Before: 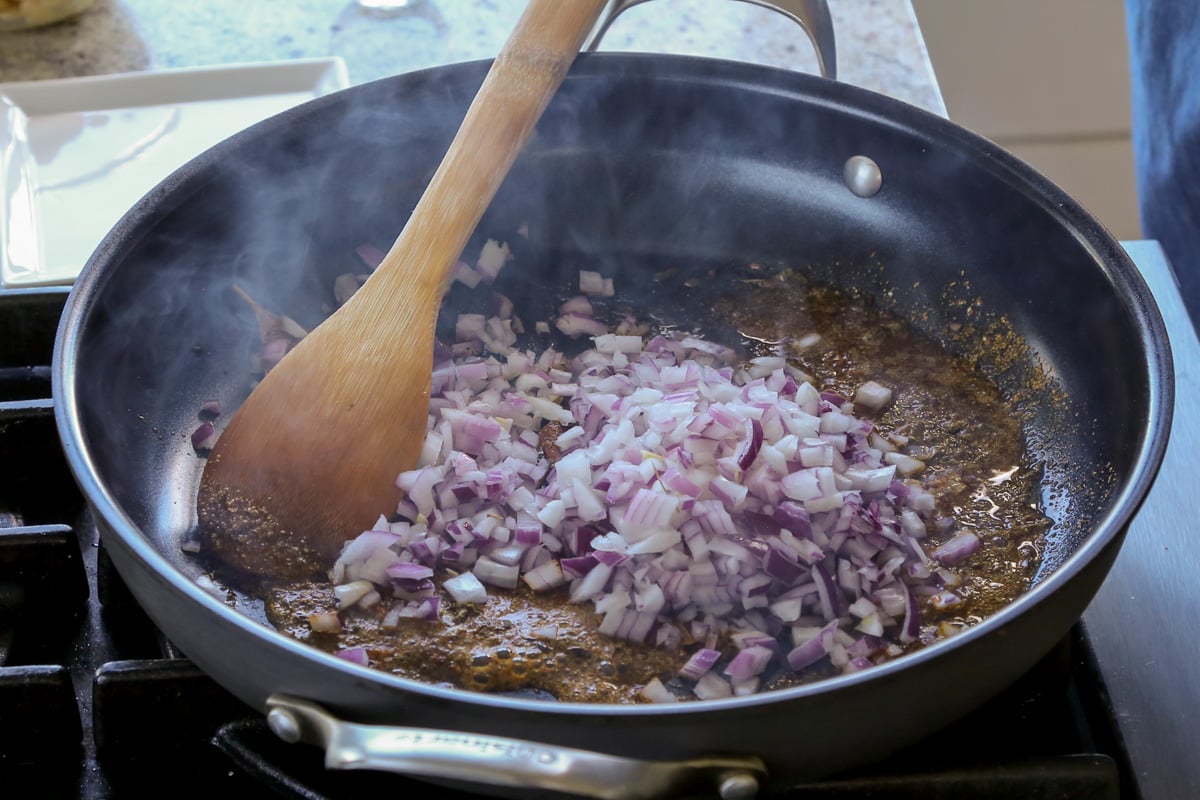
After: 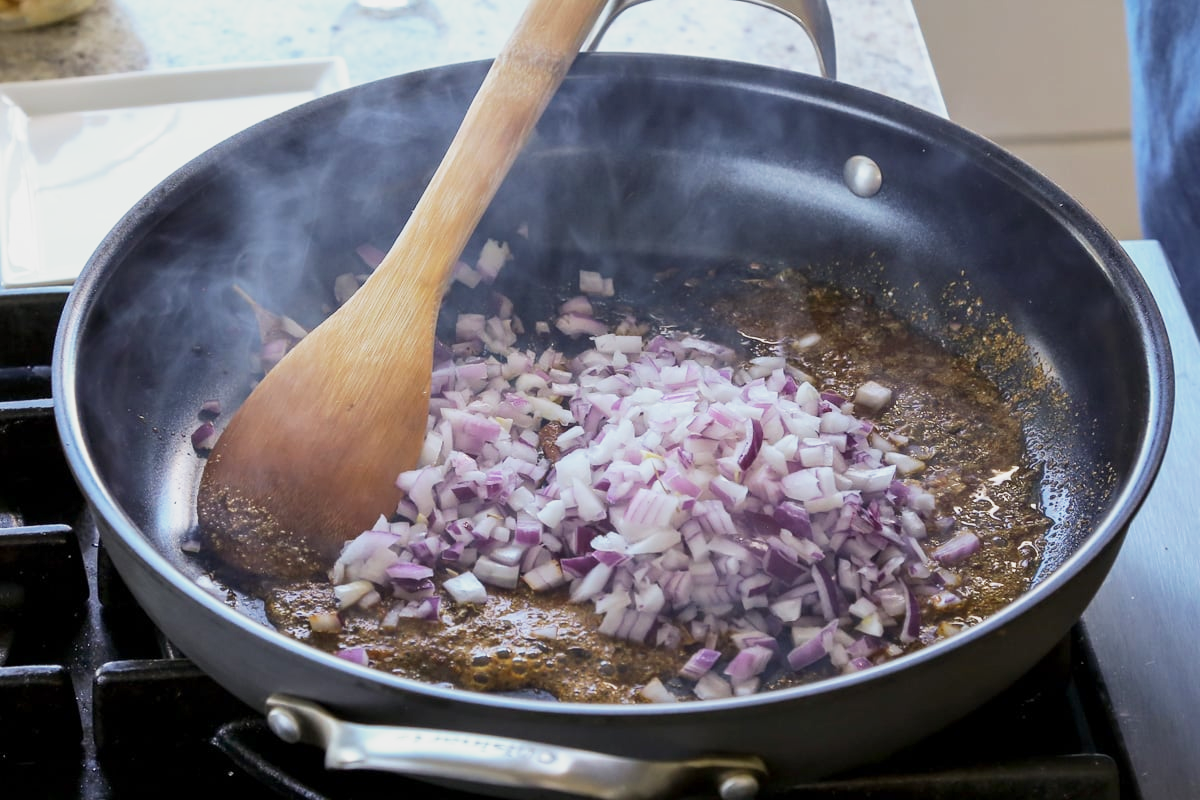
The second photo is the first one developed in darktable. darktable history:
contrast brightness saturation: saturation -0.05
base curve: curves: ch0 [(0, 0) (0.088, 0.125) (0.176, 0.251) (0.354, 0.501) (0.613, 0.749) (1, 0.877)], preserve colors none
